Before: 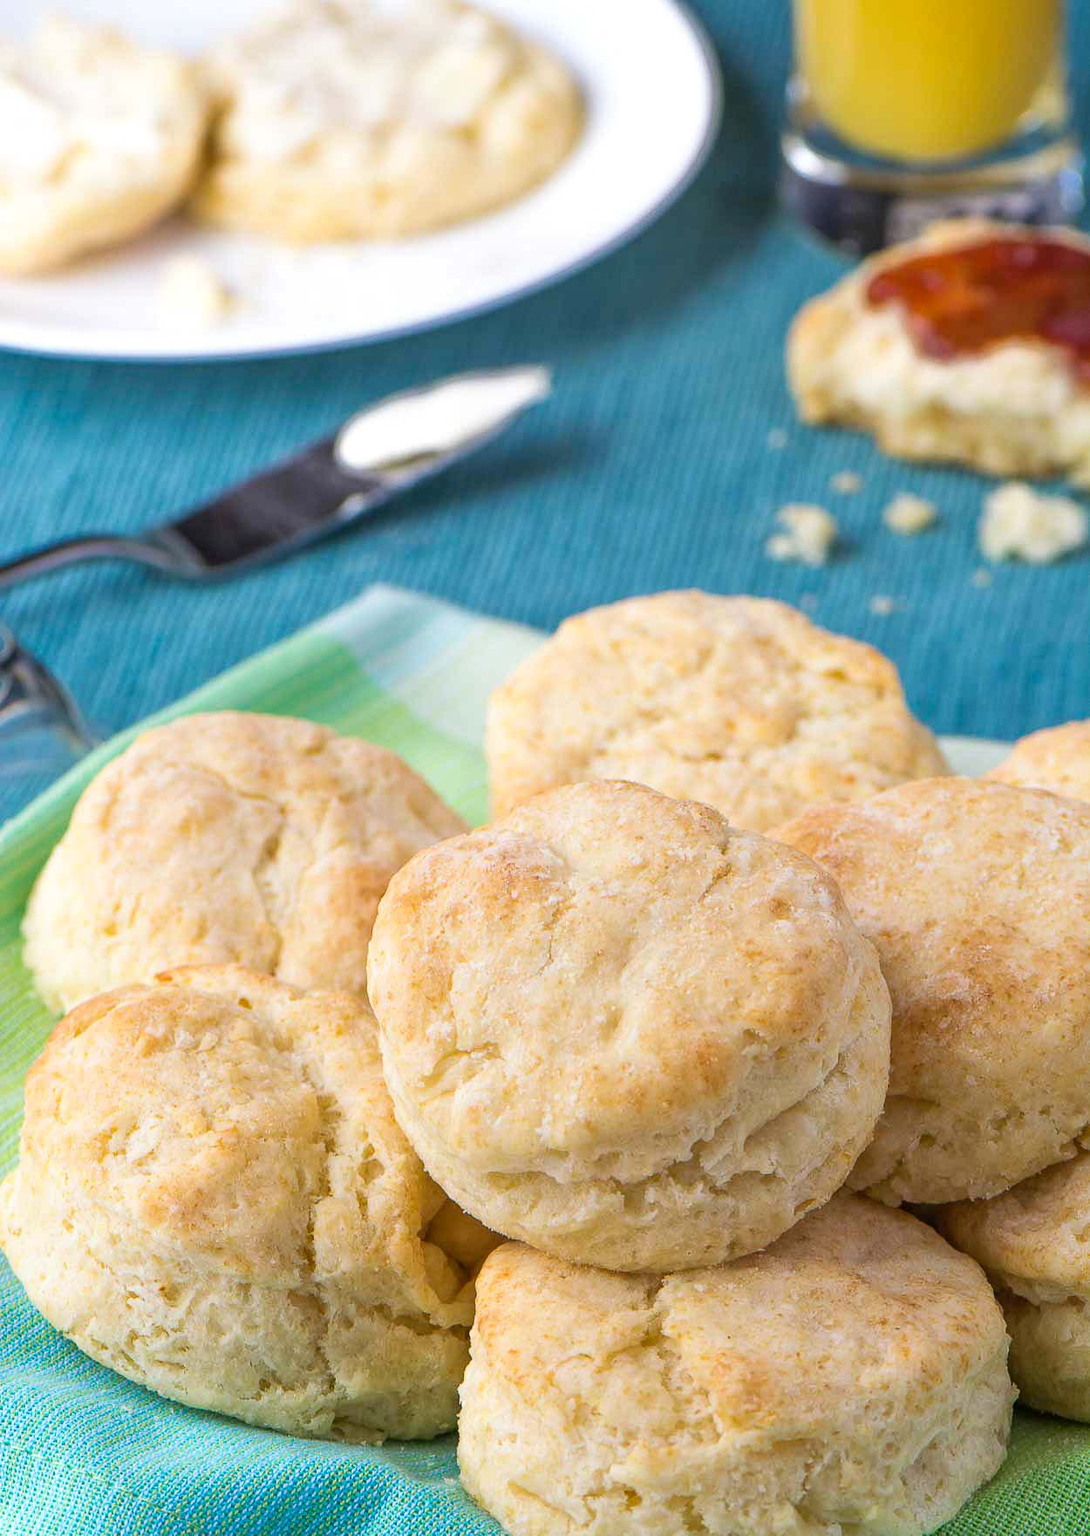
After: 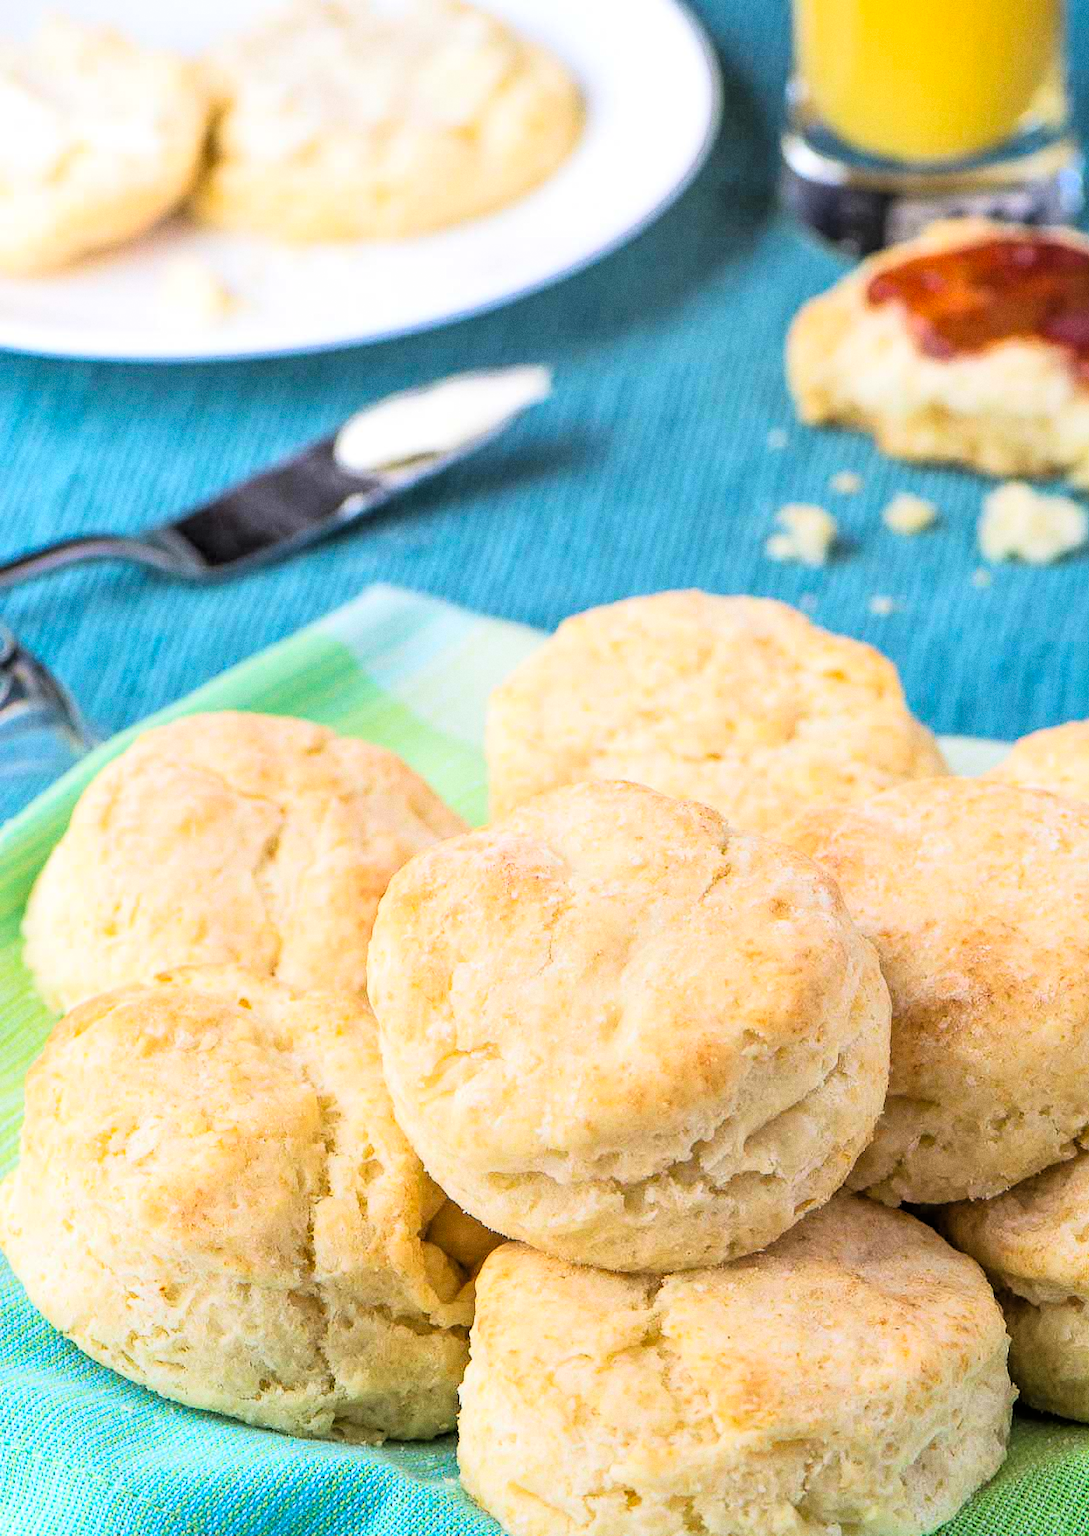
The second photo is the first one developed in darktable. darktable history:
tone curve: curves: ch0 [(0, 0) (0.082, 0.02) (0.129, 0.078) (0.275, 0.301) (0.67, 0.809) (1, 1)], color space Lab, linked channels, preserve colors none
grain: coarseness 0.09 ISO
